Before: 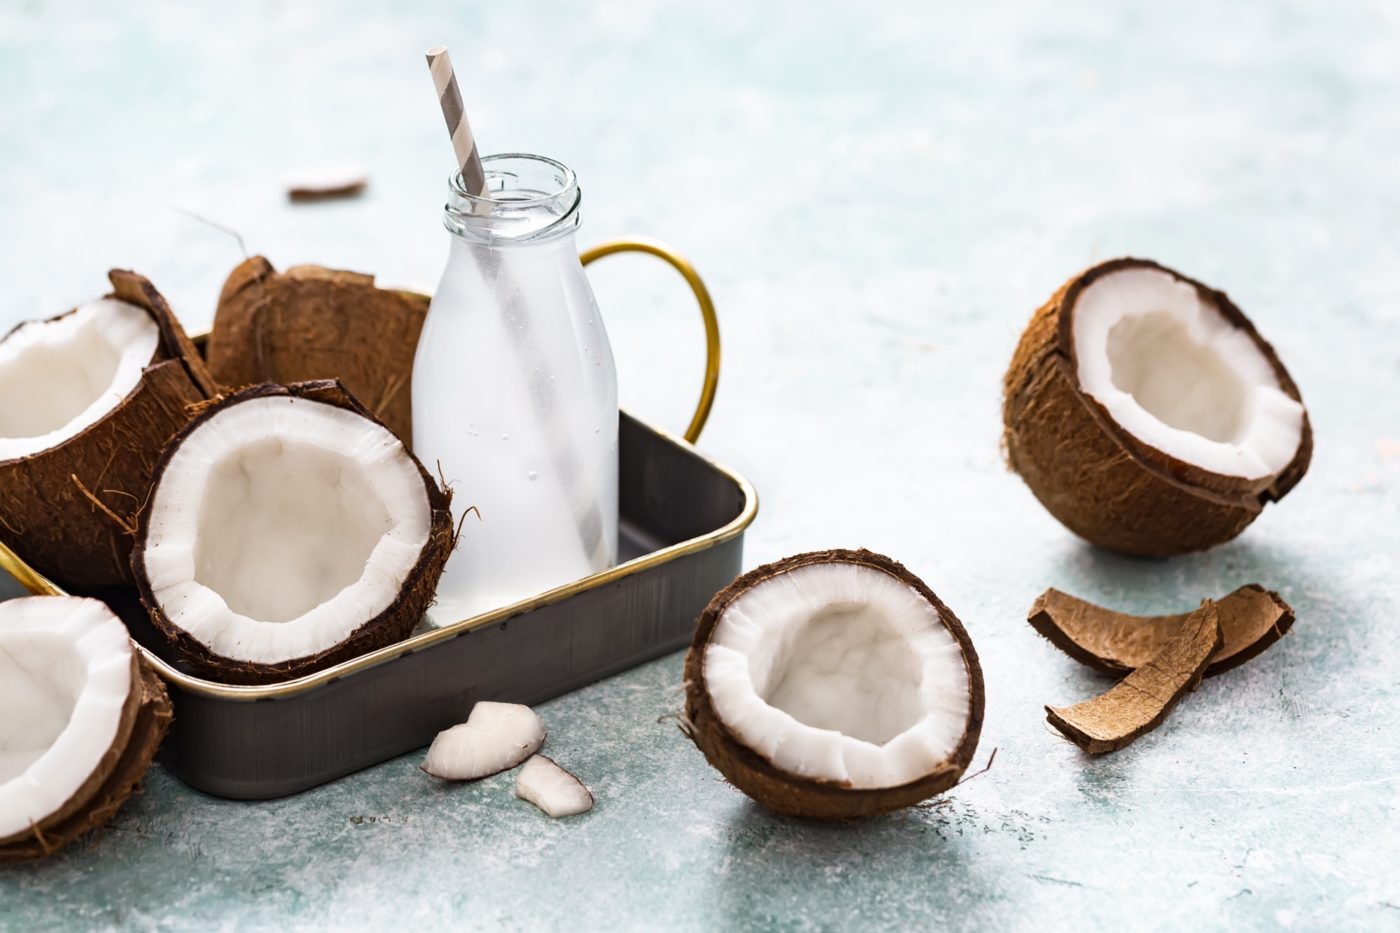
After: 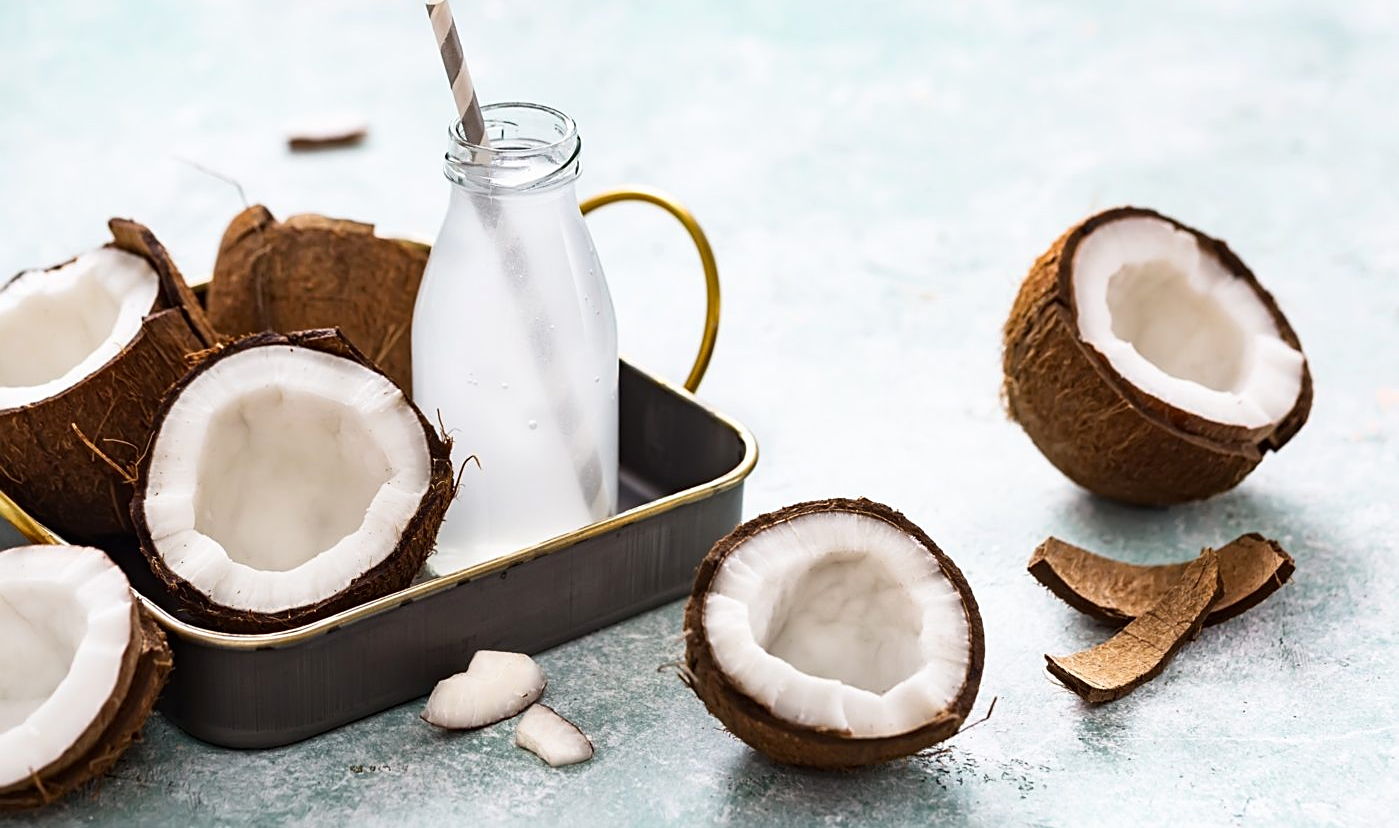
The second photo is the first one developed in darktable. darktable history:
crop and rotate: top 5.609%, bottom 5.609%
sharpen: on, module defaults
contrast brightness saturation: contrast 0.08, saturation 0.02
